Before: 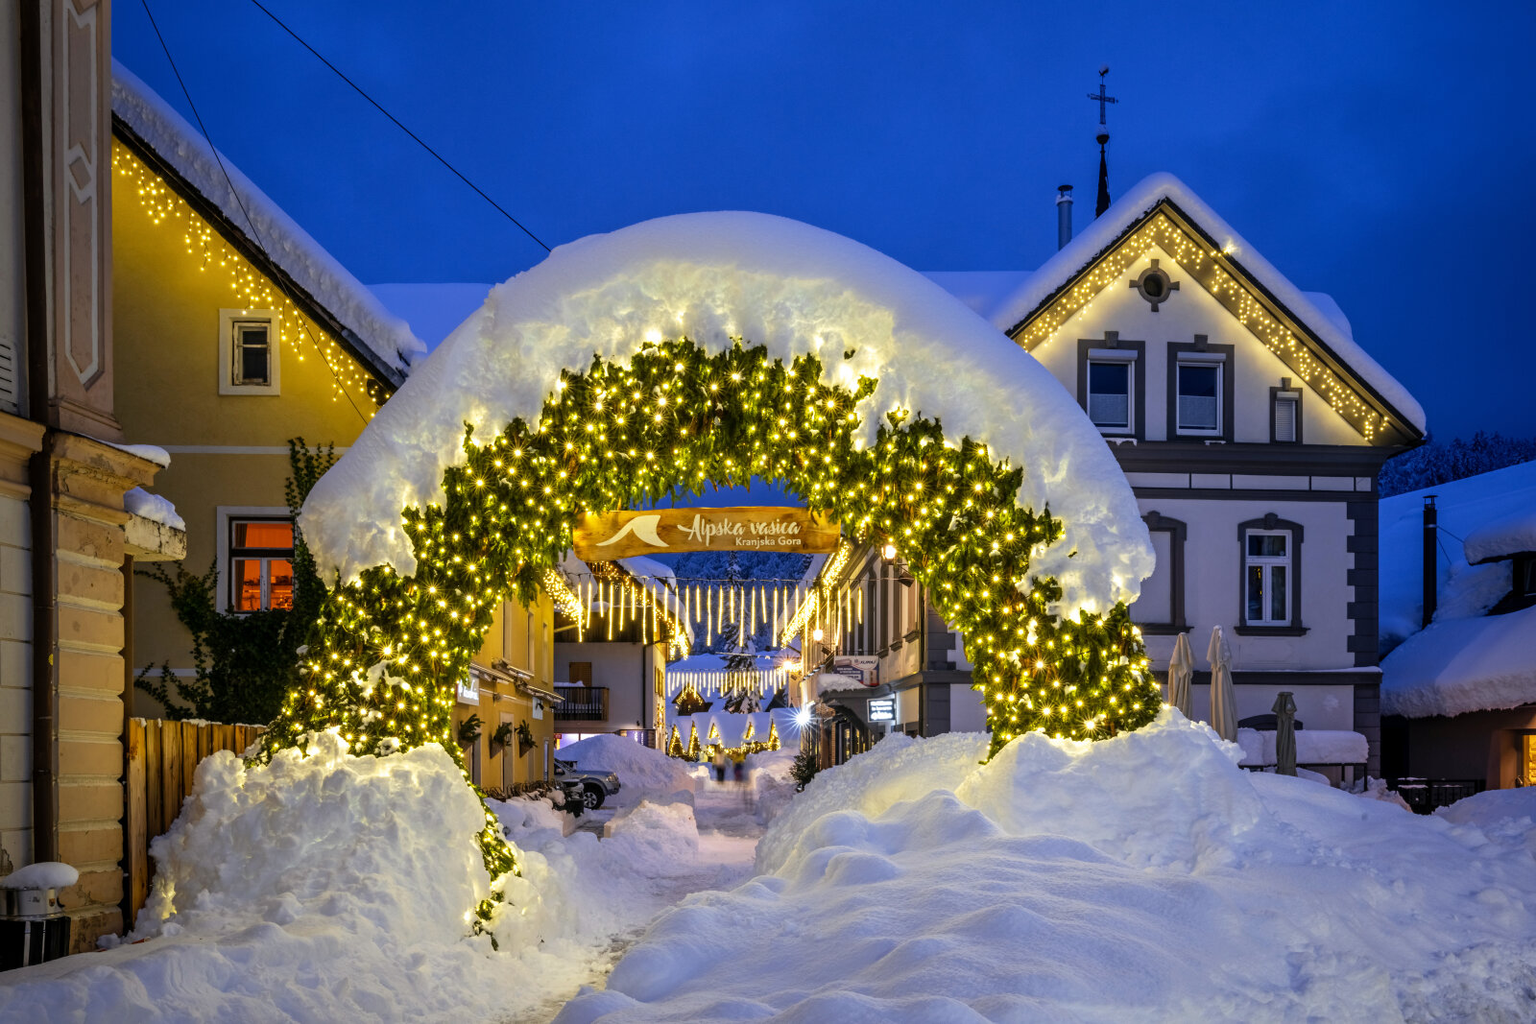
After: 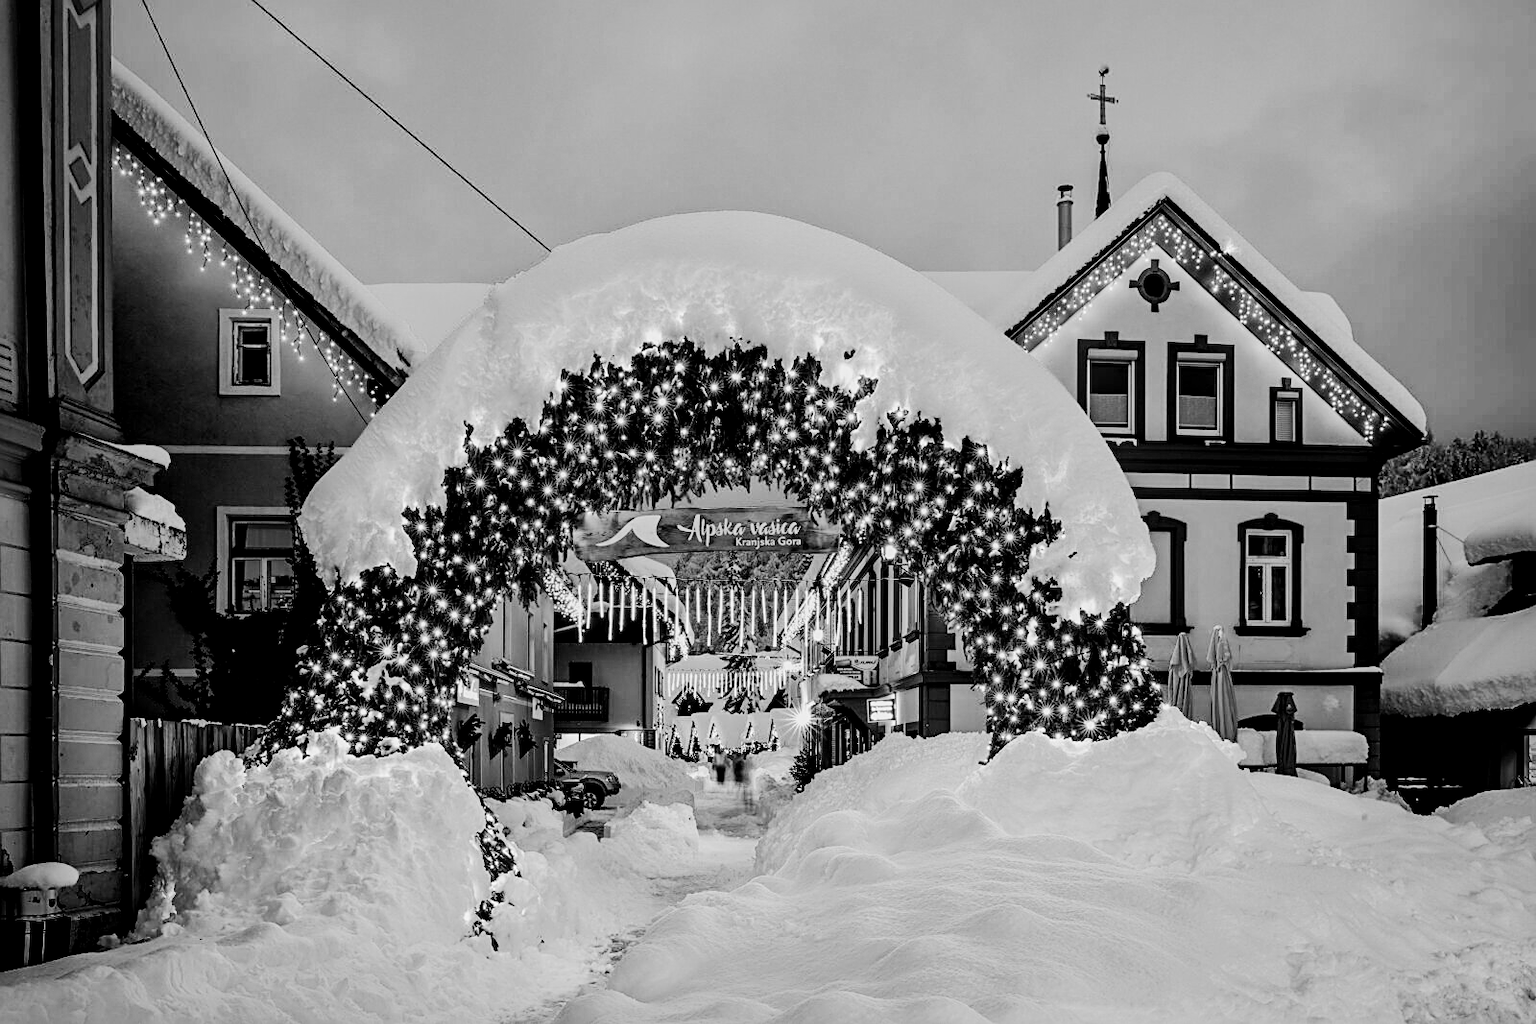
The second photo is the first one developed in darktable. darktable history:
exposure: black level correction 0.009, exposure -0.616 EV, compensate highlight preservation false
sharpen: on, module defaults
tone curve: curves: ch0 [(0, 0) (0.003, 0.002) (0.011, 0.009) (0.025, 0.018) (0.044, 0.03) (0.069, 0.043) (0.1, 0.057) (0.136, 0.079) (0.177, 0.125) (0.224, 0.178) (0.277, 0.255) (0.335, 0.341) (0.399, 0.443) (0.468, 0.553) (0.543, 0.644) (0.623, 0.718) (0.709, 0.779) (0.801, 0.849) (0.898, 0.929) (1, 1)], color space Lab, independent channels, preserve colors none
contrast brightness saturation: saturation -0.047
local contrast: mode bilateral grid, contrast 20, coarseness 51, detail 157%, midtone range 0.2
color calibration: output gray [0.22, 0.42, 0.37, 0], illuminant as shot in camera, x 0.483, y 0.431, temperature 2409.66 K
filmic rgb: black relative exposure -7.36 EV, white relative exposure 5.05 EV, hardness 3.19, preserve chrominance no, color science v5 (2021)
